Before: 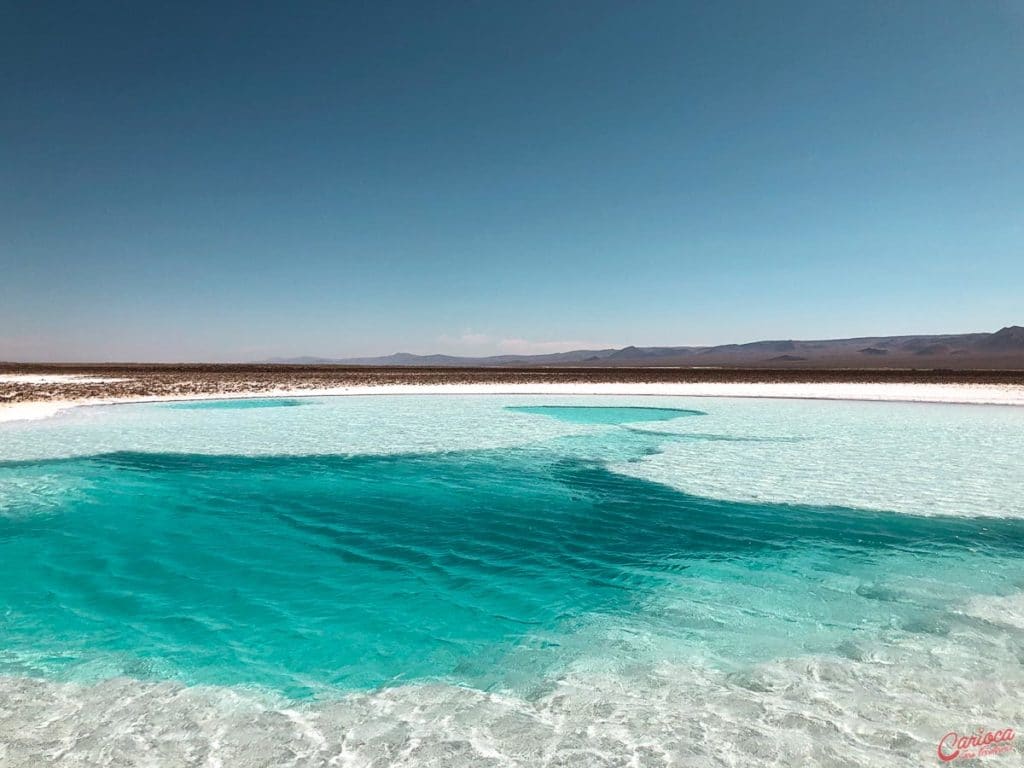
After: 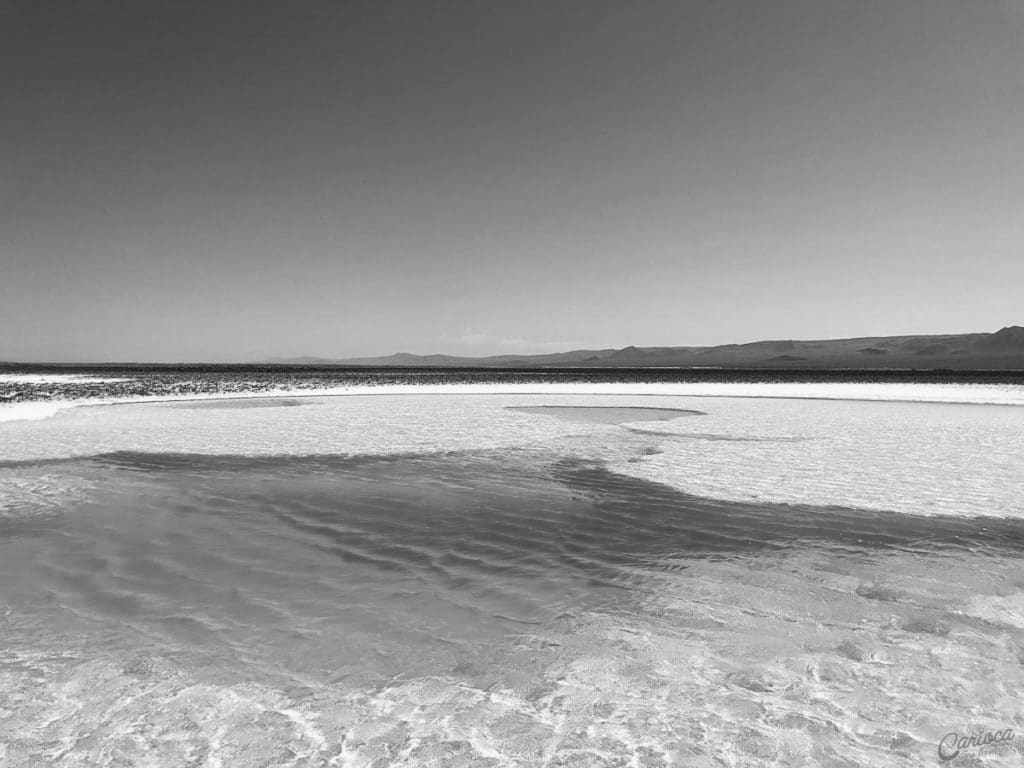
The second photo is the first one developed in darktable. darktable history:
color calibration: output gray [0.267, 0.423, 0.261, 0], illuminant same as pipeline (D50), adaptation none (bypass)
